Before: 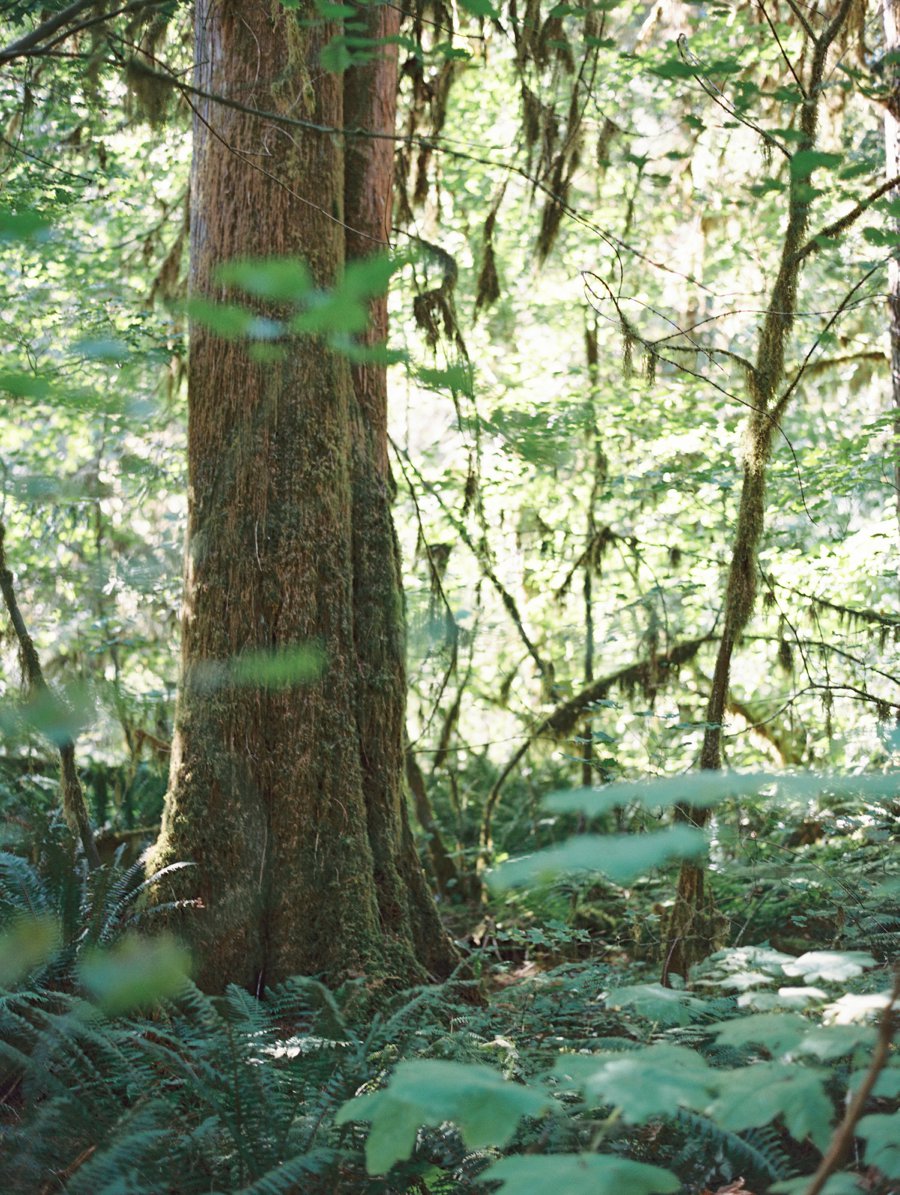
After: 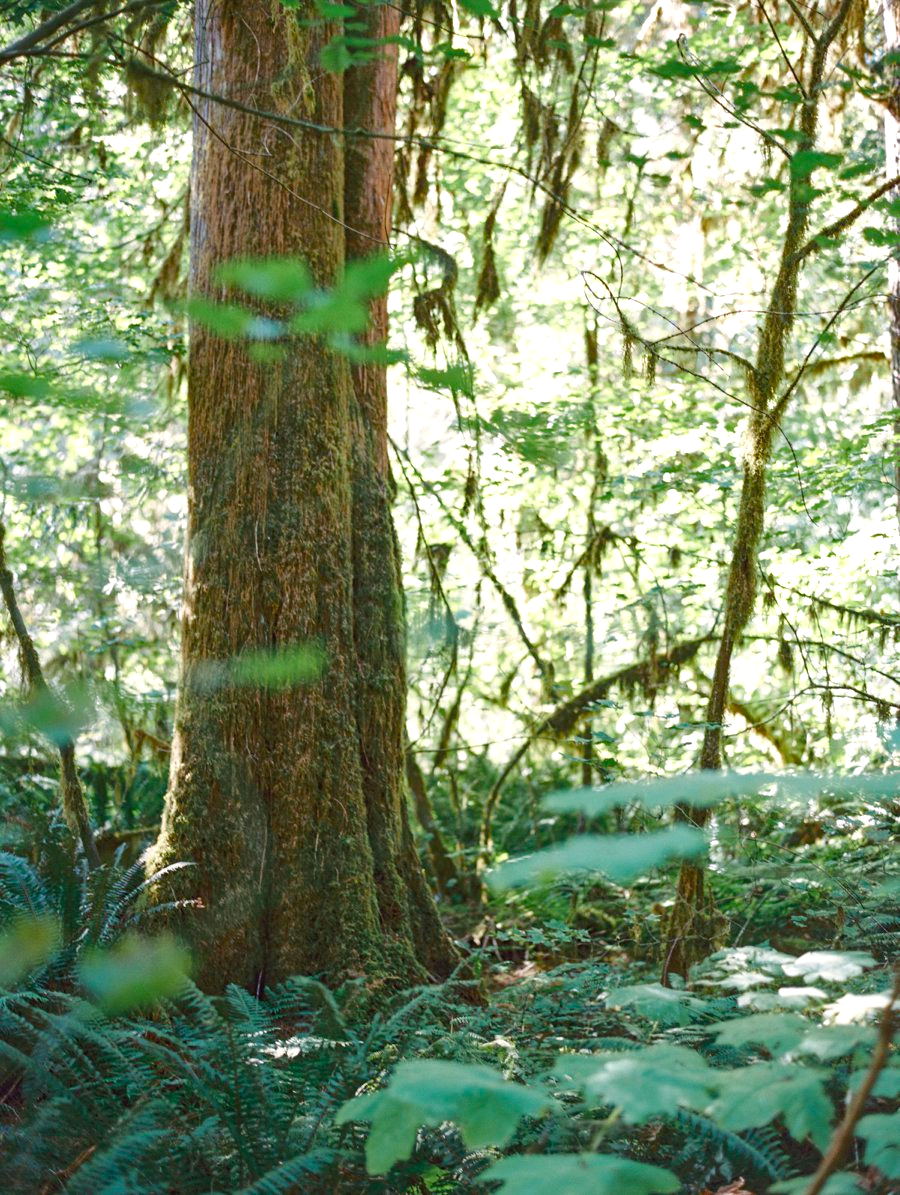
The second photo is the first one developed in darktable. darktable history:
color balance rgb: perceptual saturation grading › global saturation 25%, perceptual saturation grading › highlights -50%, perceptual saturation grading › shadows 30%, perceptual brilliance grading › global brilliance 12%, global vibrance 20%
exposure: black level correction 0.001, exposure -0.2 EV, compensate highlight preservation false
local contrast: detail 110%
